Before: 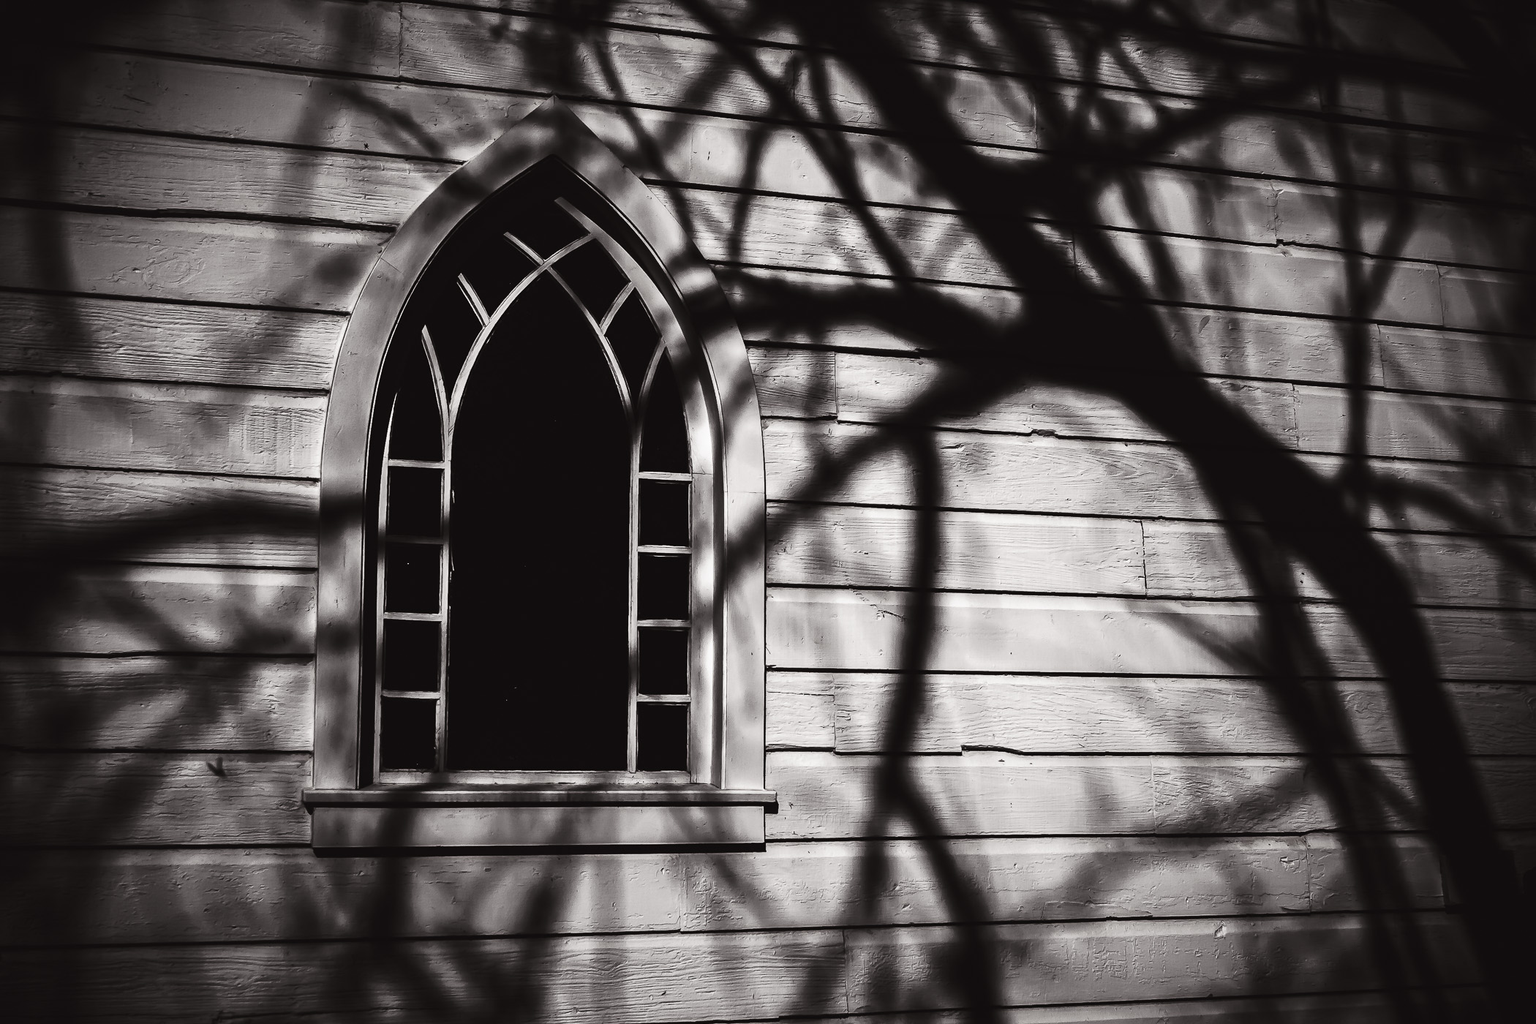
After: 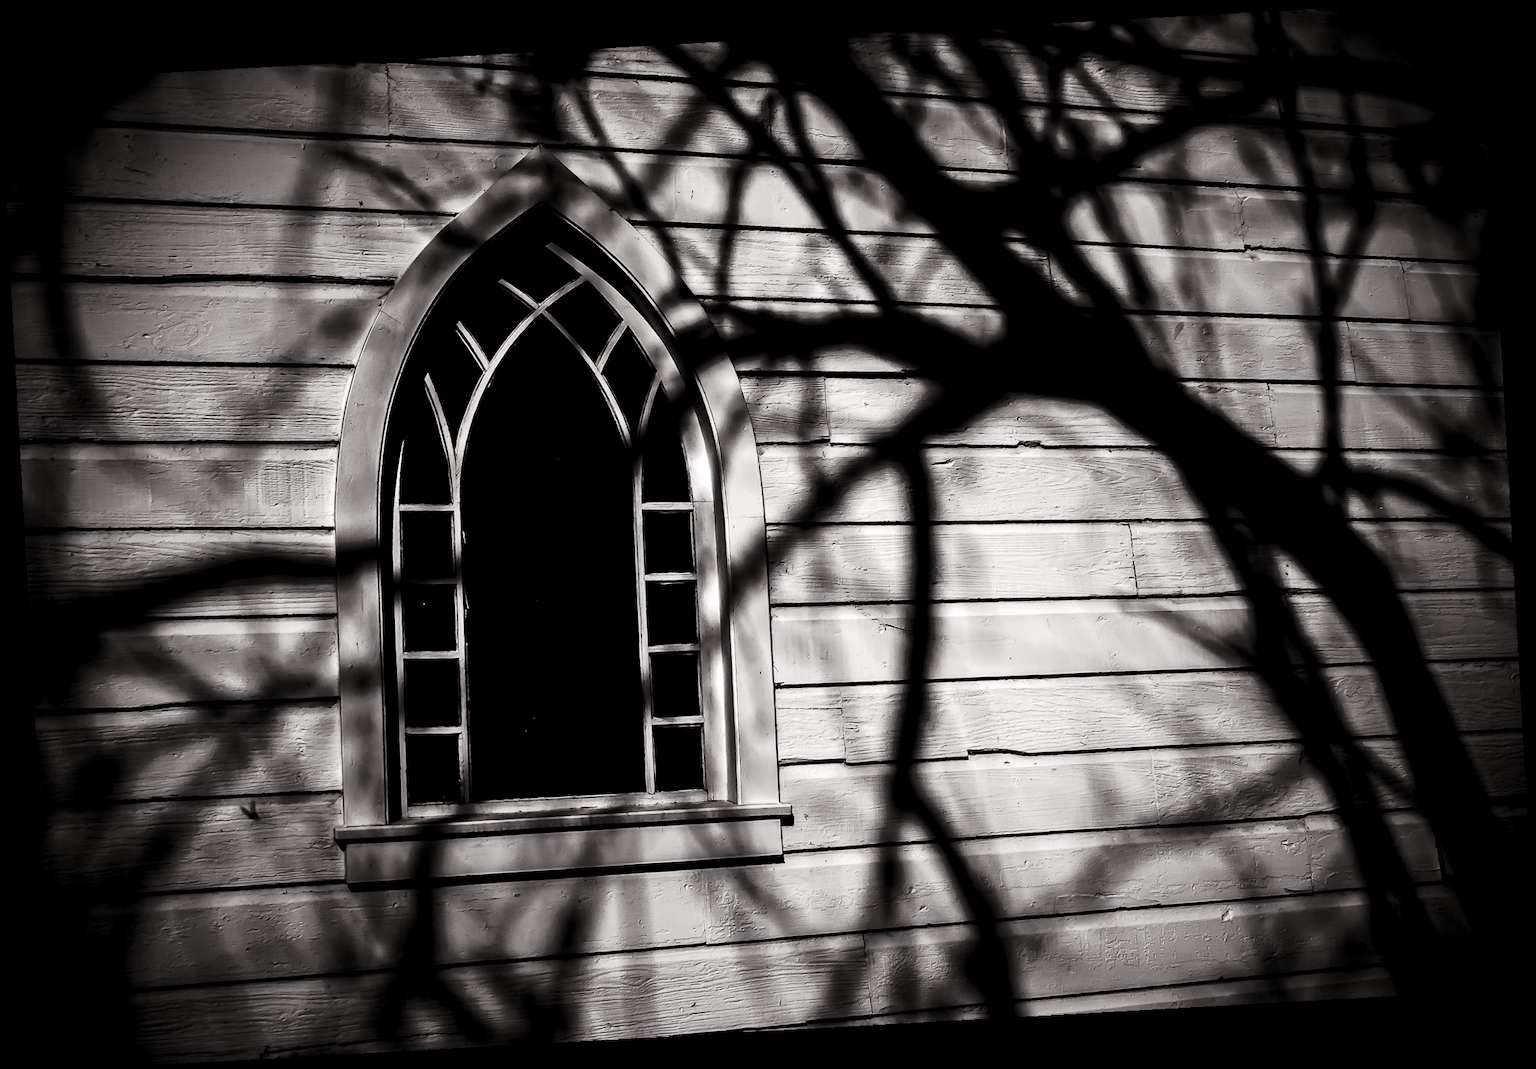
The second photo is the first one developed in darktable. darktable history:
rotate and perspective: rotation -3.18°, automatic cropping off
levels: levels [0.073, 0.497, 0.972]
